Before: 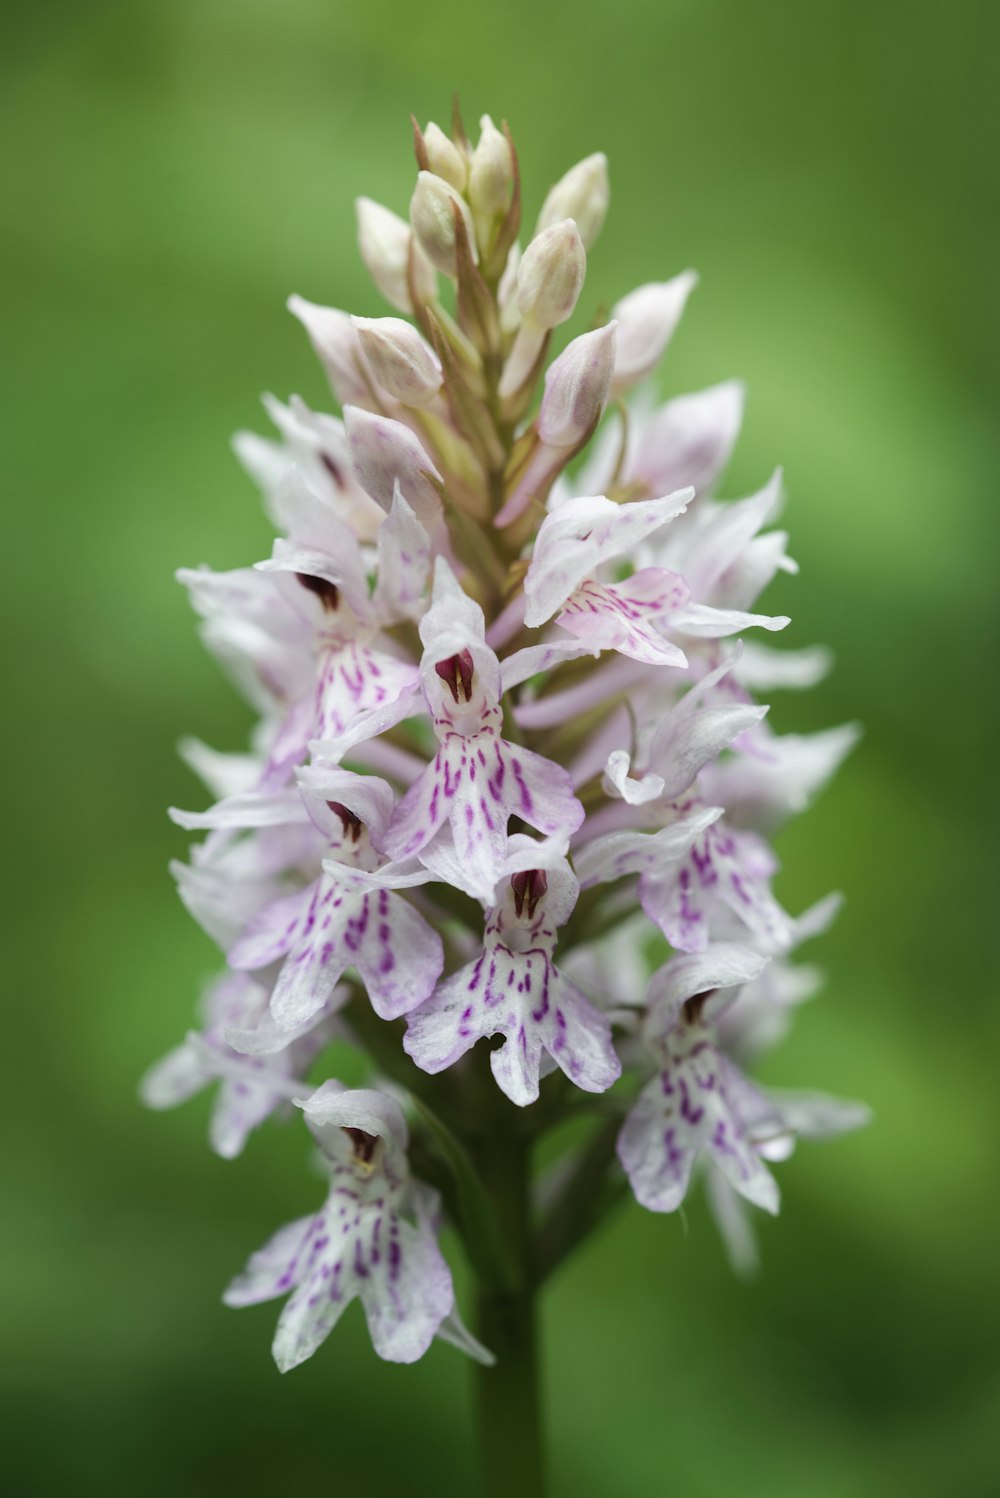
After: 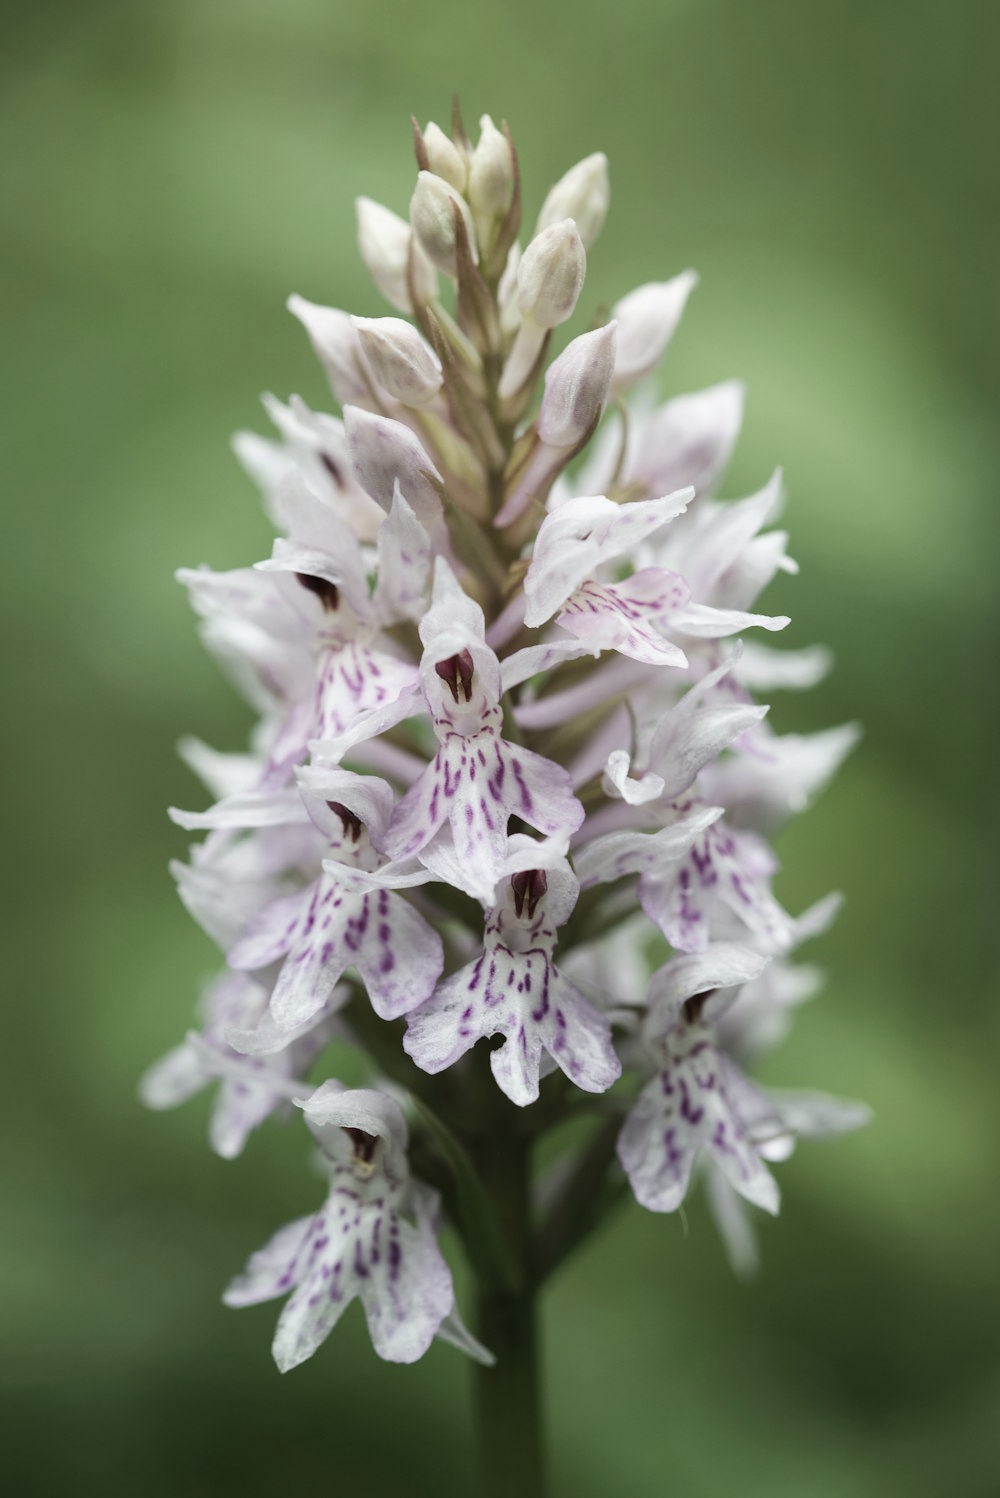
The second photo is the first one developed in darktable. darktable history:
contrast brightness saturation: contrast 0.103, saturation -0.353
